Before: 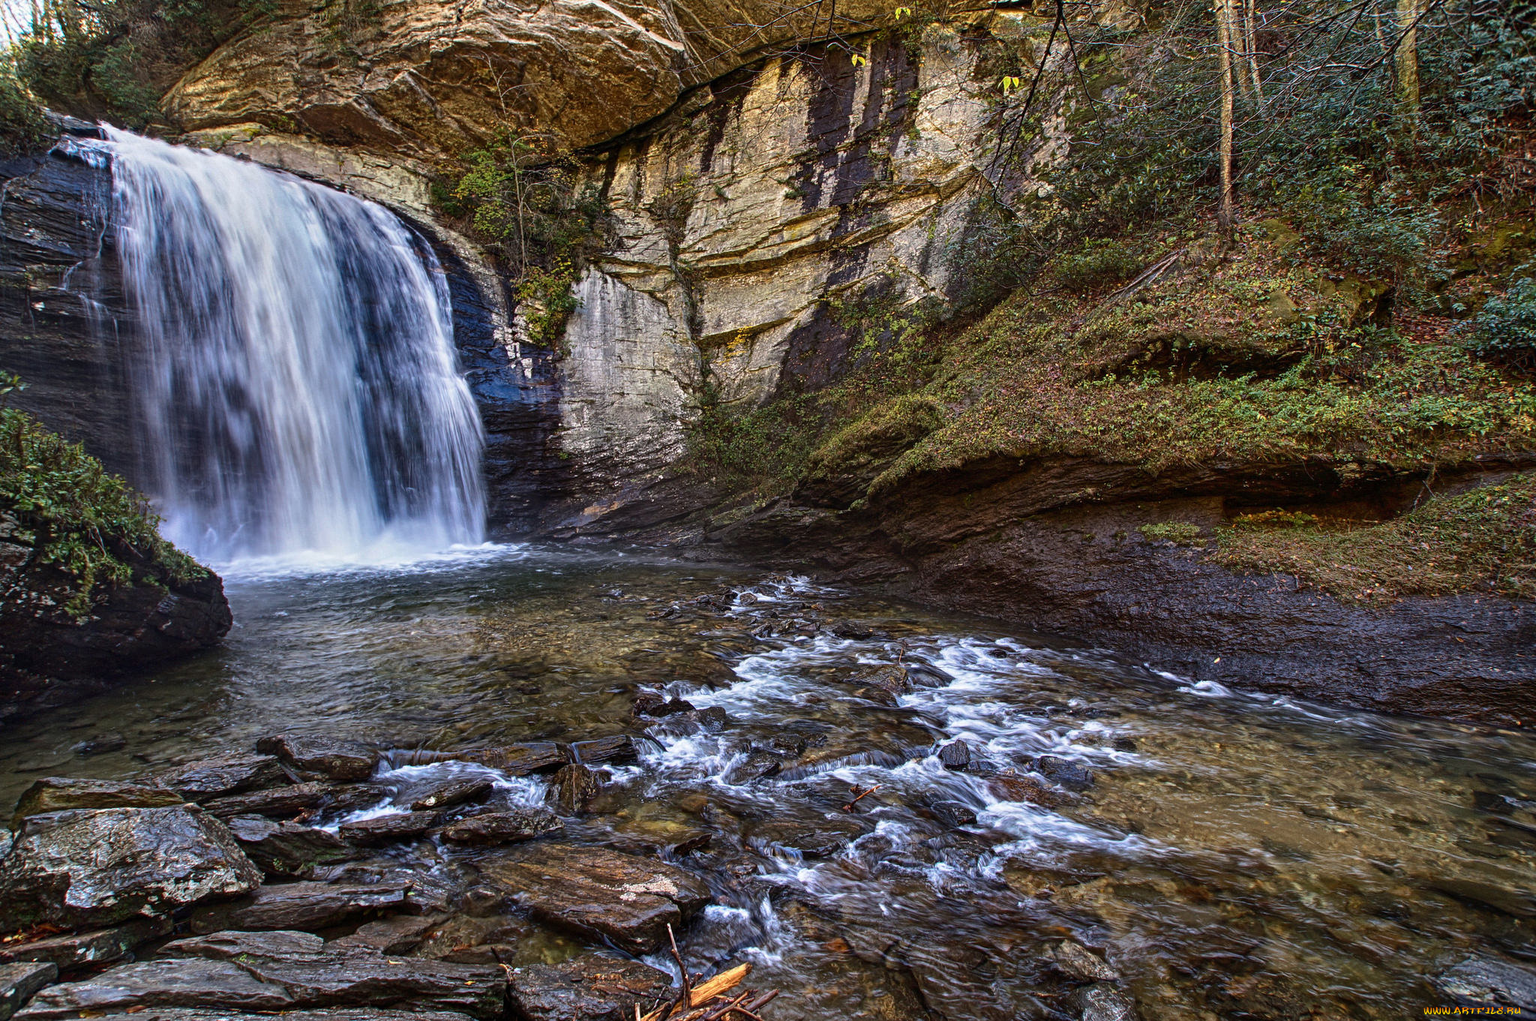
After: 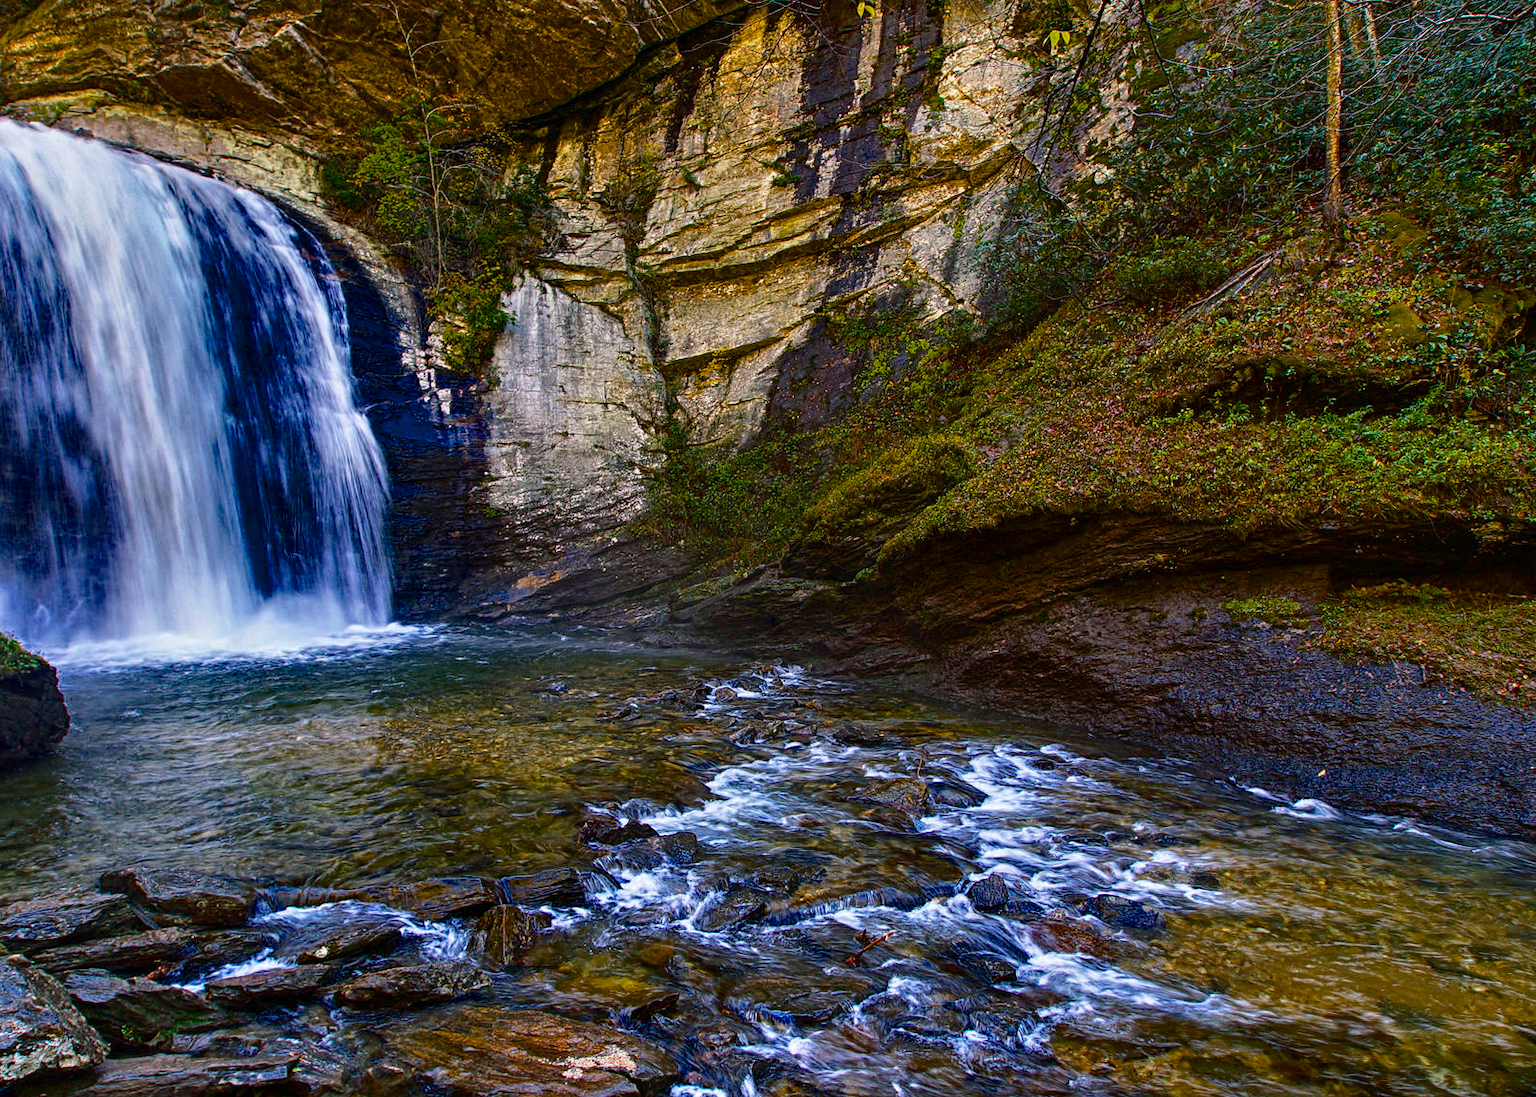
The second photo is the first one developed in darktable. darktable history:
color balance rgb: shadows lift › chroma 2.591%, shadows lift › hue 190.55°, perceptual saturation grading › global saturation 36.724%, perceptual saturation grading › shadows 35.015%, global vibrance 10.516%, saturation formula JzAzBz (2021)
crop: left 11.584%, top 5.202%, right 9.599%, bottom 10.273%
